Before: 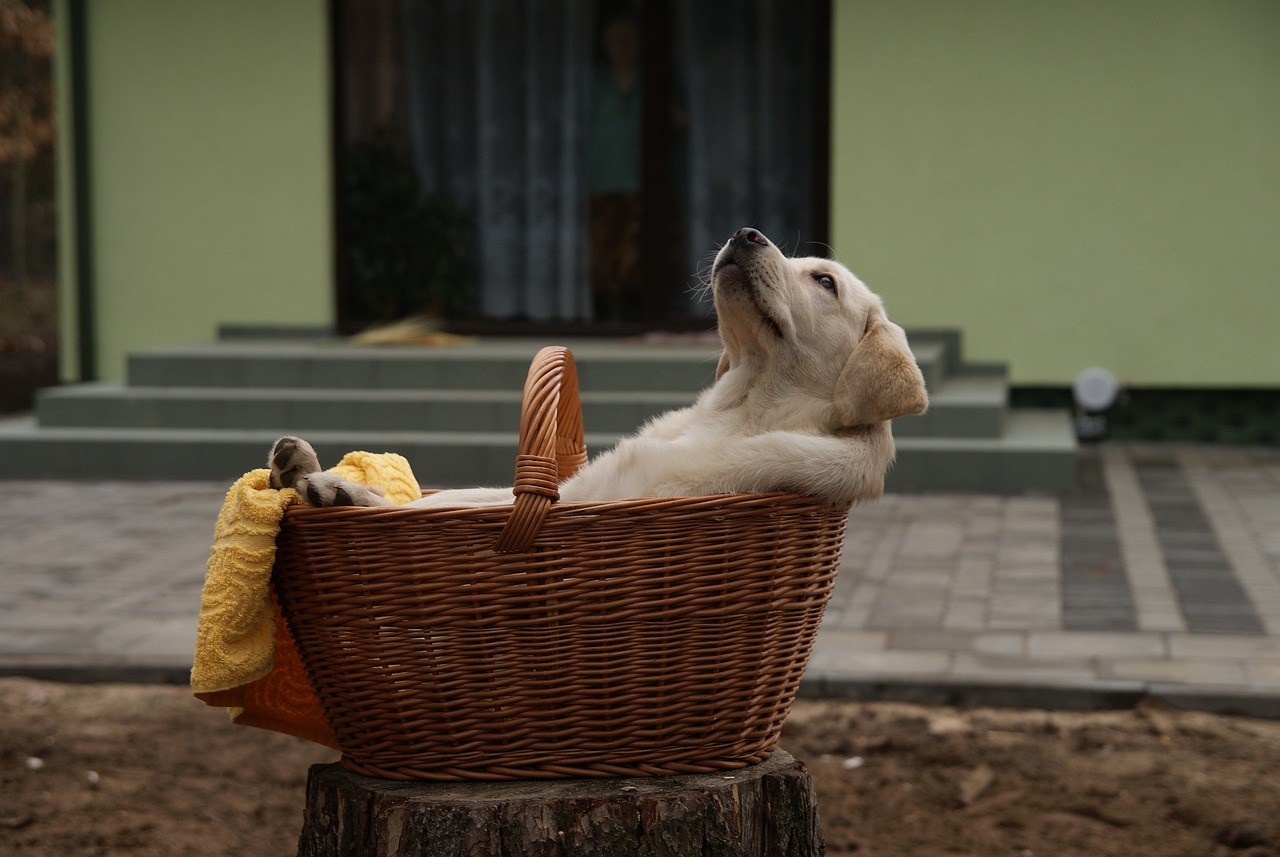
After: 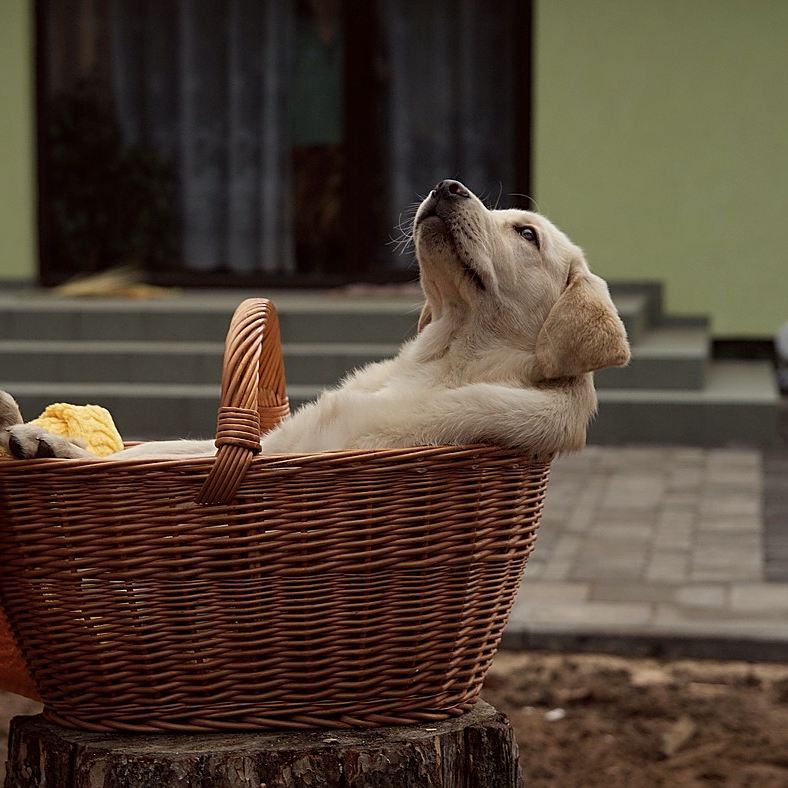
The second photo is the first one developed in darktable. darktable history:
color correction: highlights a* -0.943, highlights b* 4.65, shadows a* 3.59
exposure: exposure -0.168 EV, compensate highlight preservation false
shadows and highlights: shadows 12.45, white point adjustment 1.11, soften with gaussian
sharpen: on, module defaults
local contrast: highlights 107%, shadows 101%, detail 119%, midtone range 0.2
color zones: curves: ch0 [(0, 0.465) (0.092, 0.596) (0.289, 0.464) (0.429, 0.453) (0.571, 0.464) (0.714, 0.455) (0.857, 0.462) (1, 0.465)]
tone equalizer: on, module defaults
crop and rotate: left 23.328%, top 5.639%, right 15.048%, bottom 2.363%
